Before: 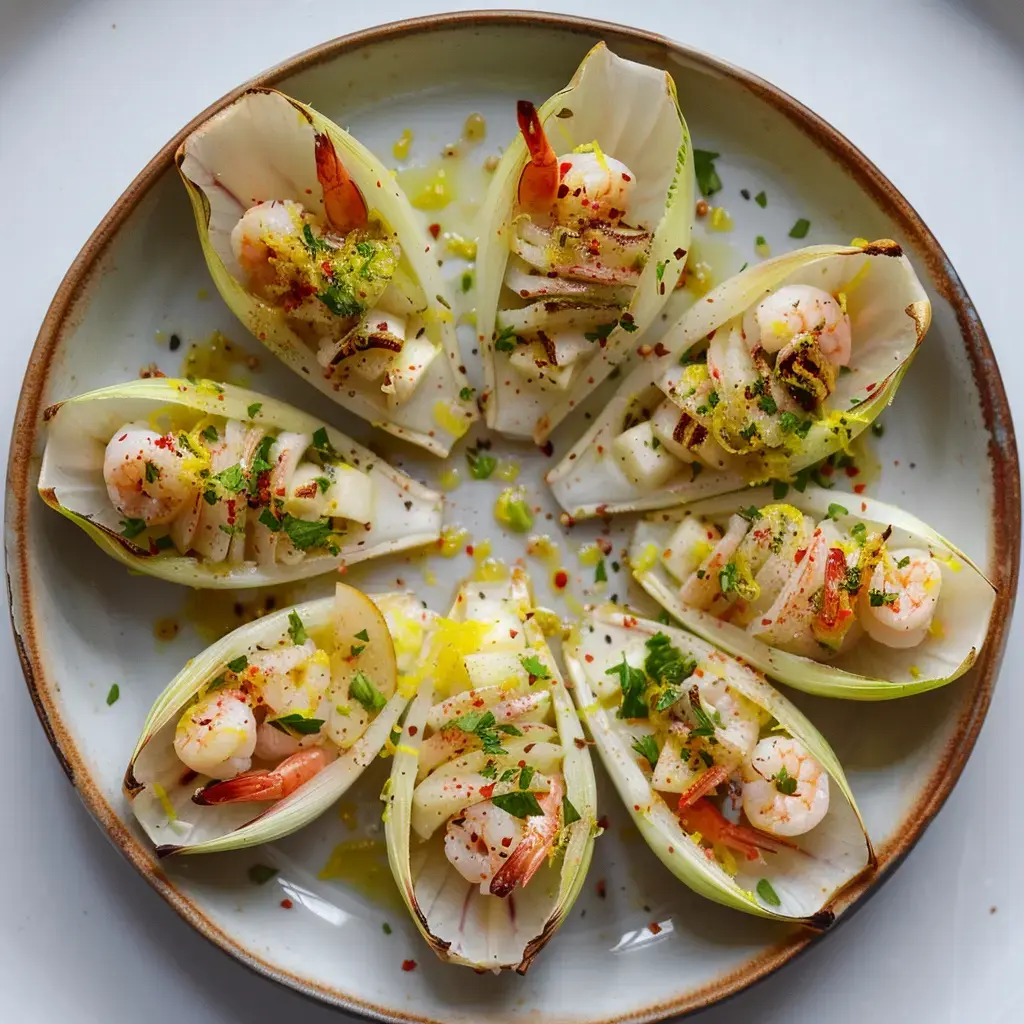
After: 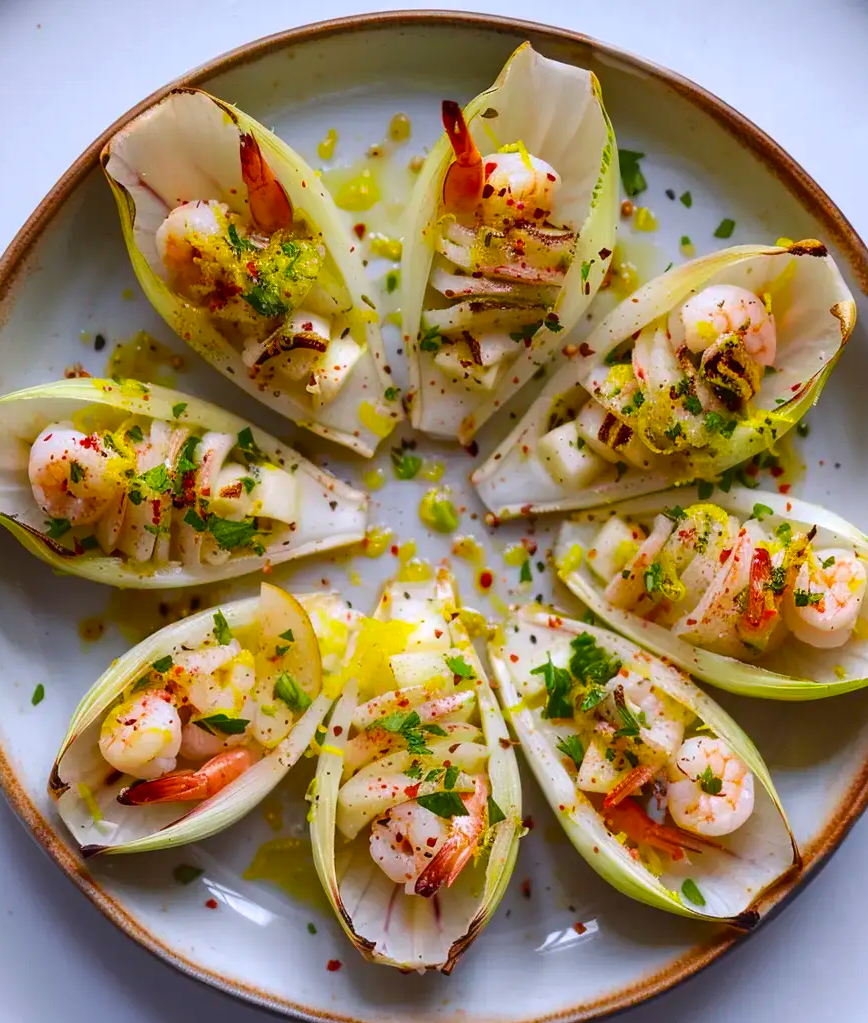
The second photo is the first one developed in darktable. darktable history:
crop: left 7.328%, right 7.835%
color calibration: illuminant custom, x 0.363, y 0.384, temperature 4526.2 K
color balance rgb: highlights gain › luminance 6.231%, highlights gain › chroma 2.504%, highlights gain › hue 87.74°, perceptual saturation grading › global saturation 25.824%, global vibrance 20%
